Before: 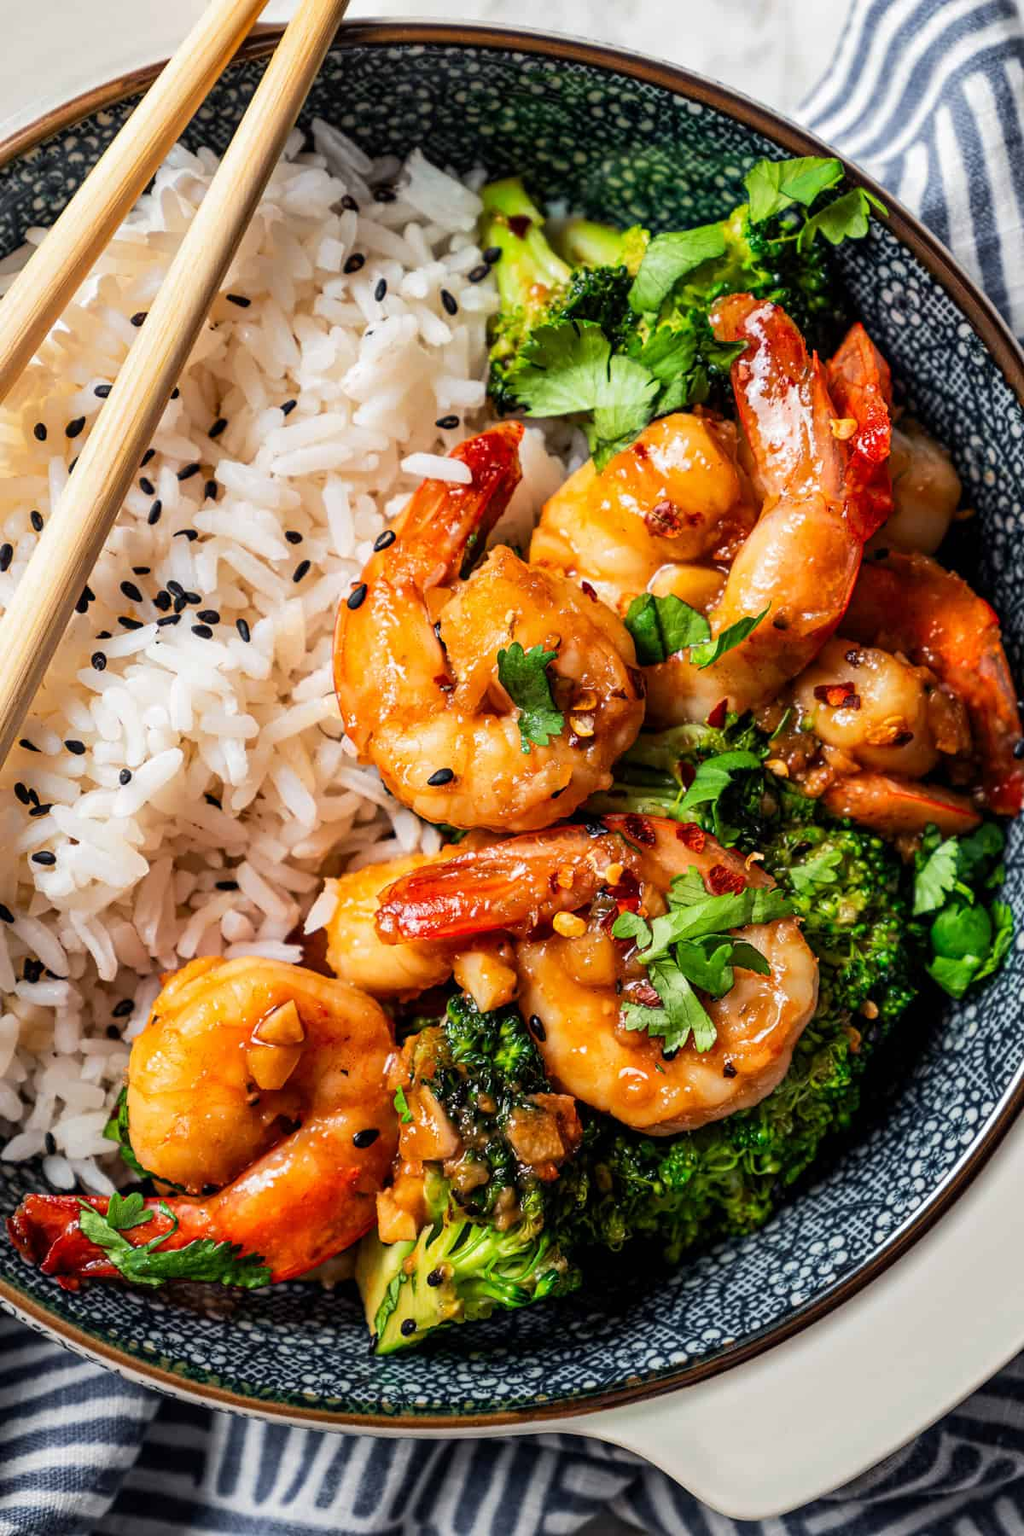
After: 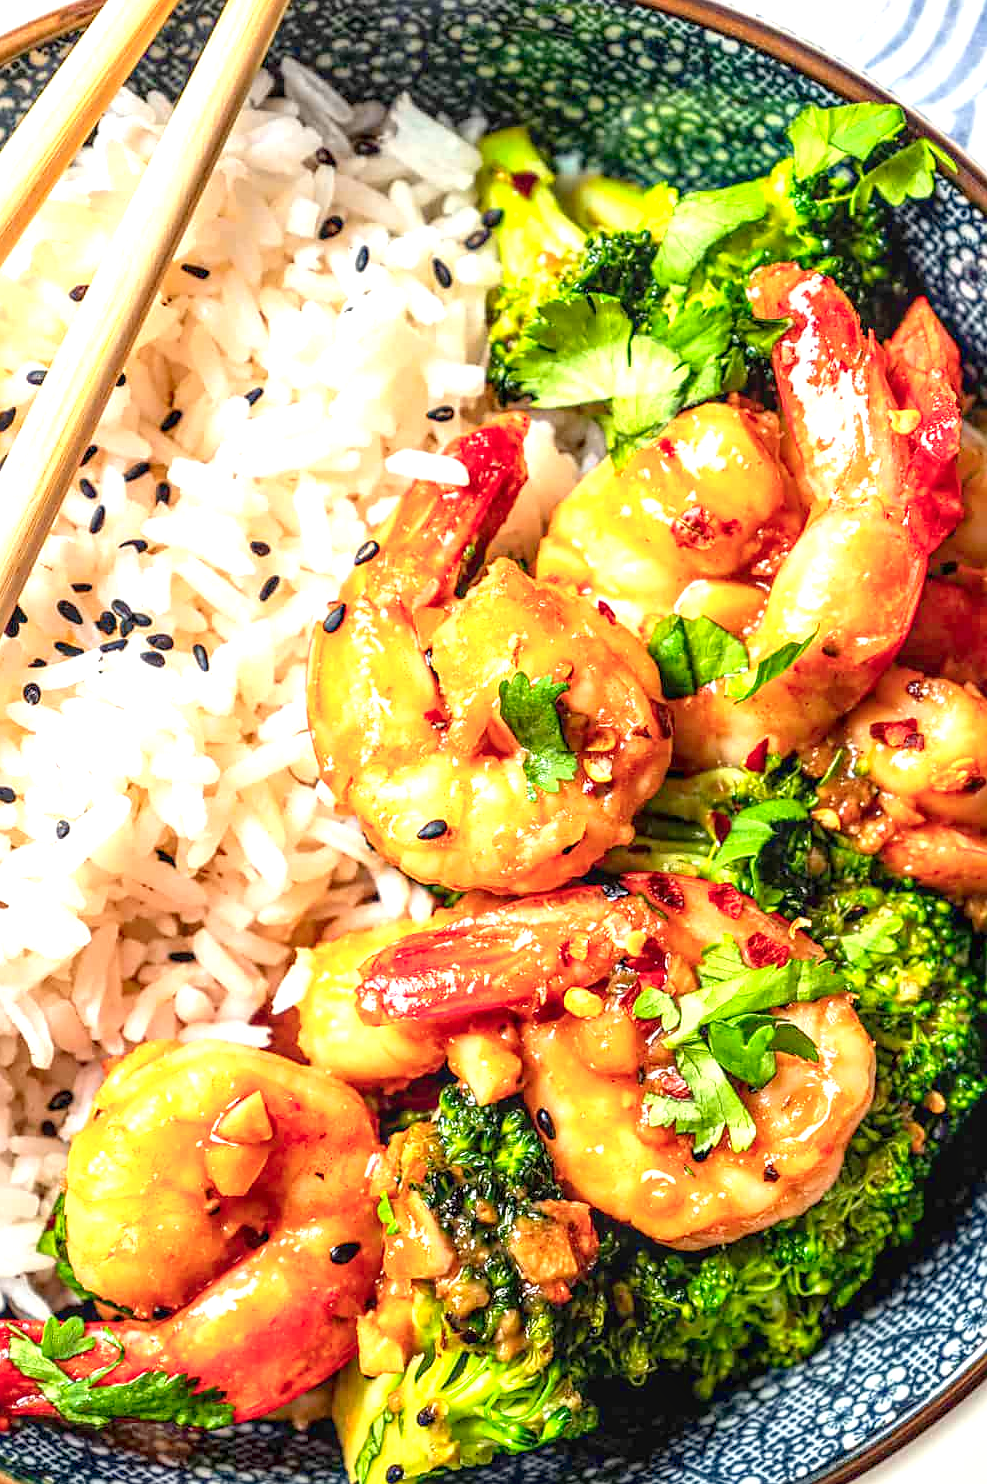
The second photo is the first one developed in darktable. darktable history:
crop and rotate: left 7.074%, top 4.512%, right 10.618%, bottom 13.022%
sharpen: radius 1.608, amount 0.369, threshold 1.228
color calibration: output R [0.994, 0.059, -0.119, 0], output G [-0.036, 1.09, -0.119, 0], output B [0.078, -0.108, 0.961, 0], illuminant same as pipeline (D50), adaptation XYZ, x 0.346, y 0.358, temperature 5004.84 K, gamut compression 1.72
local contrast: on, module defaults
levels: levels [0, 0.445, 1]
exposure: black level correction 0, exposure 1.105 EV, compensate highlight preservation false
tone equalizer: on, module defaults
